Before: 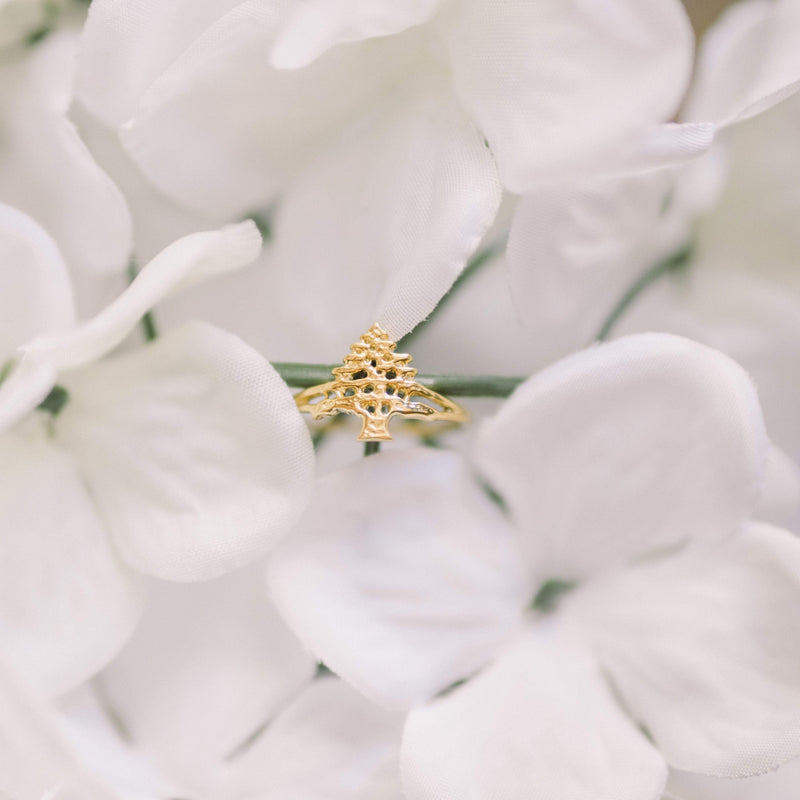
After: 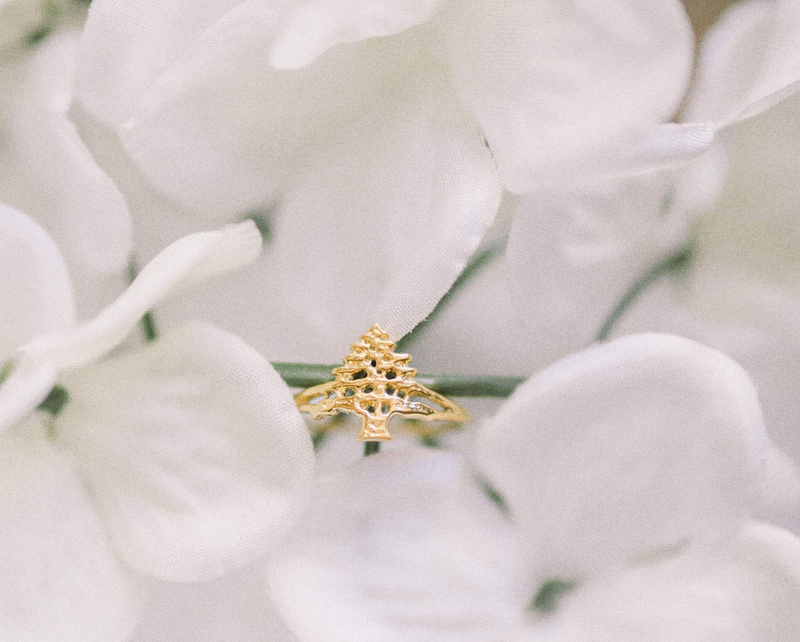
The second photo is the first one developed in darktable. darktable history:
crop: bottom 19.644%
grain: coarseness 0.47 ISO
